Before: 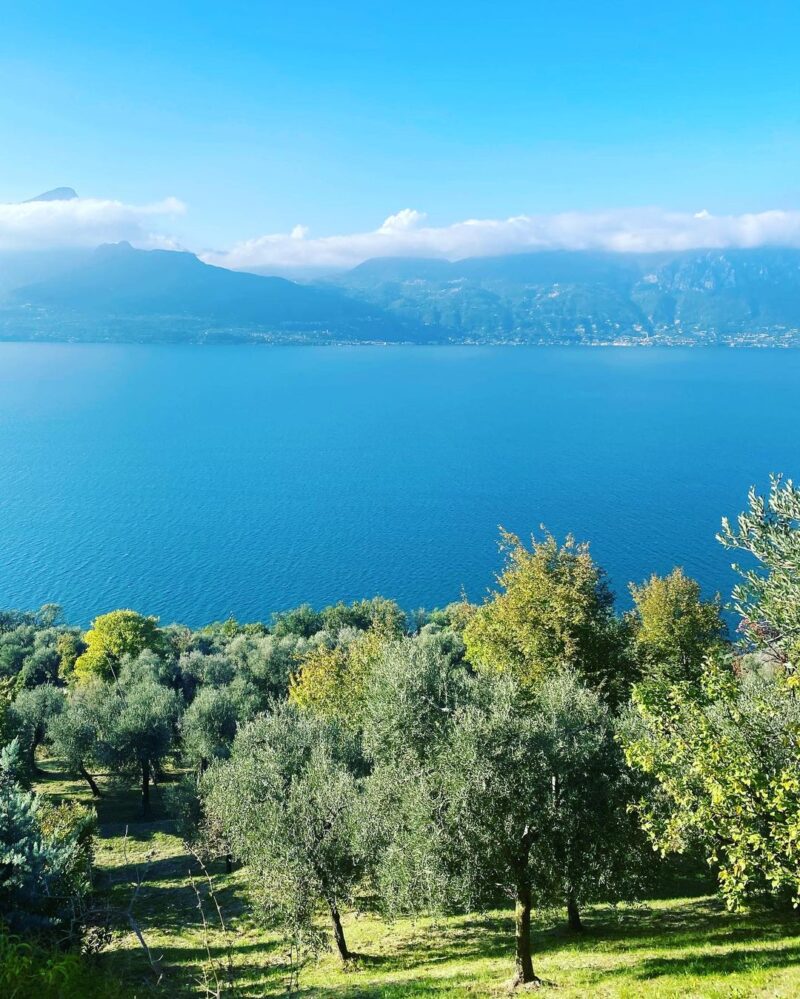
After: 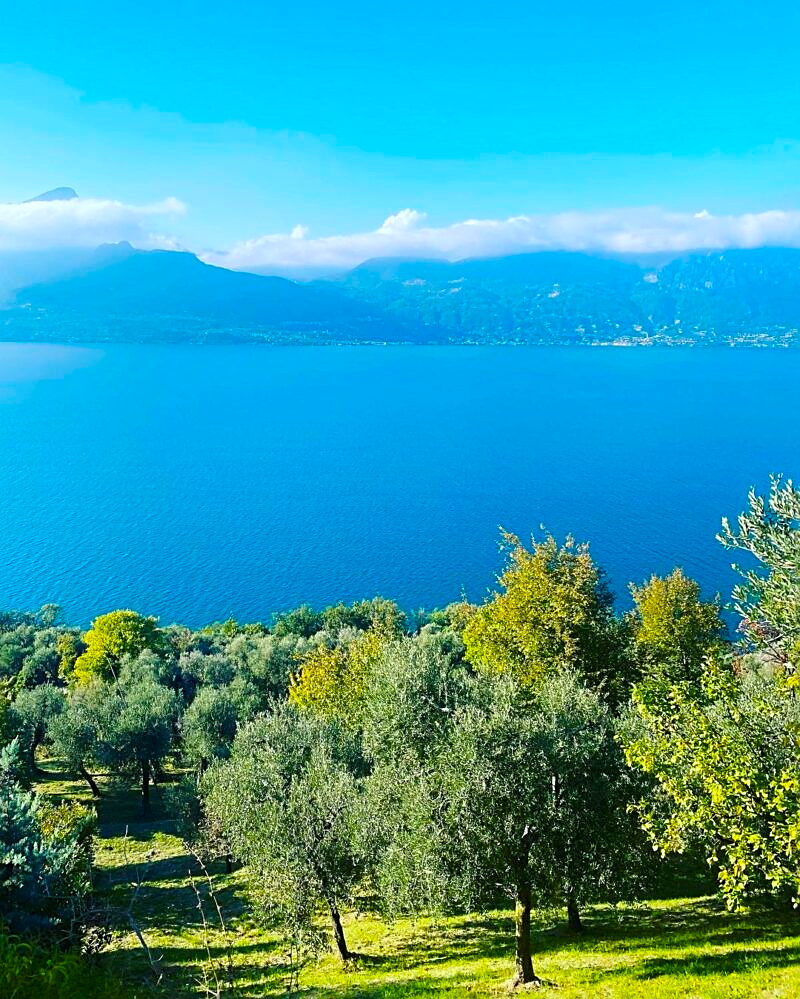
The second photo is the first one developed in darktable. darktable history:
color balance rgb: linear chroma grading › global chroma 15%, perceptual saturation grading › global saturation 30%
sharpen: on, module defaults
